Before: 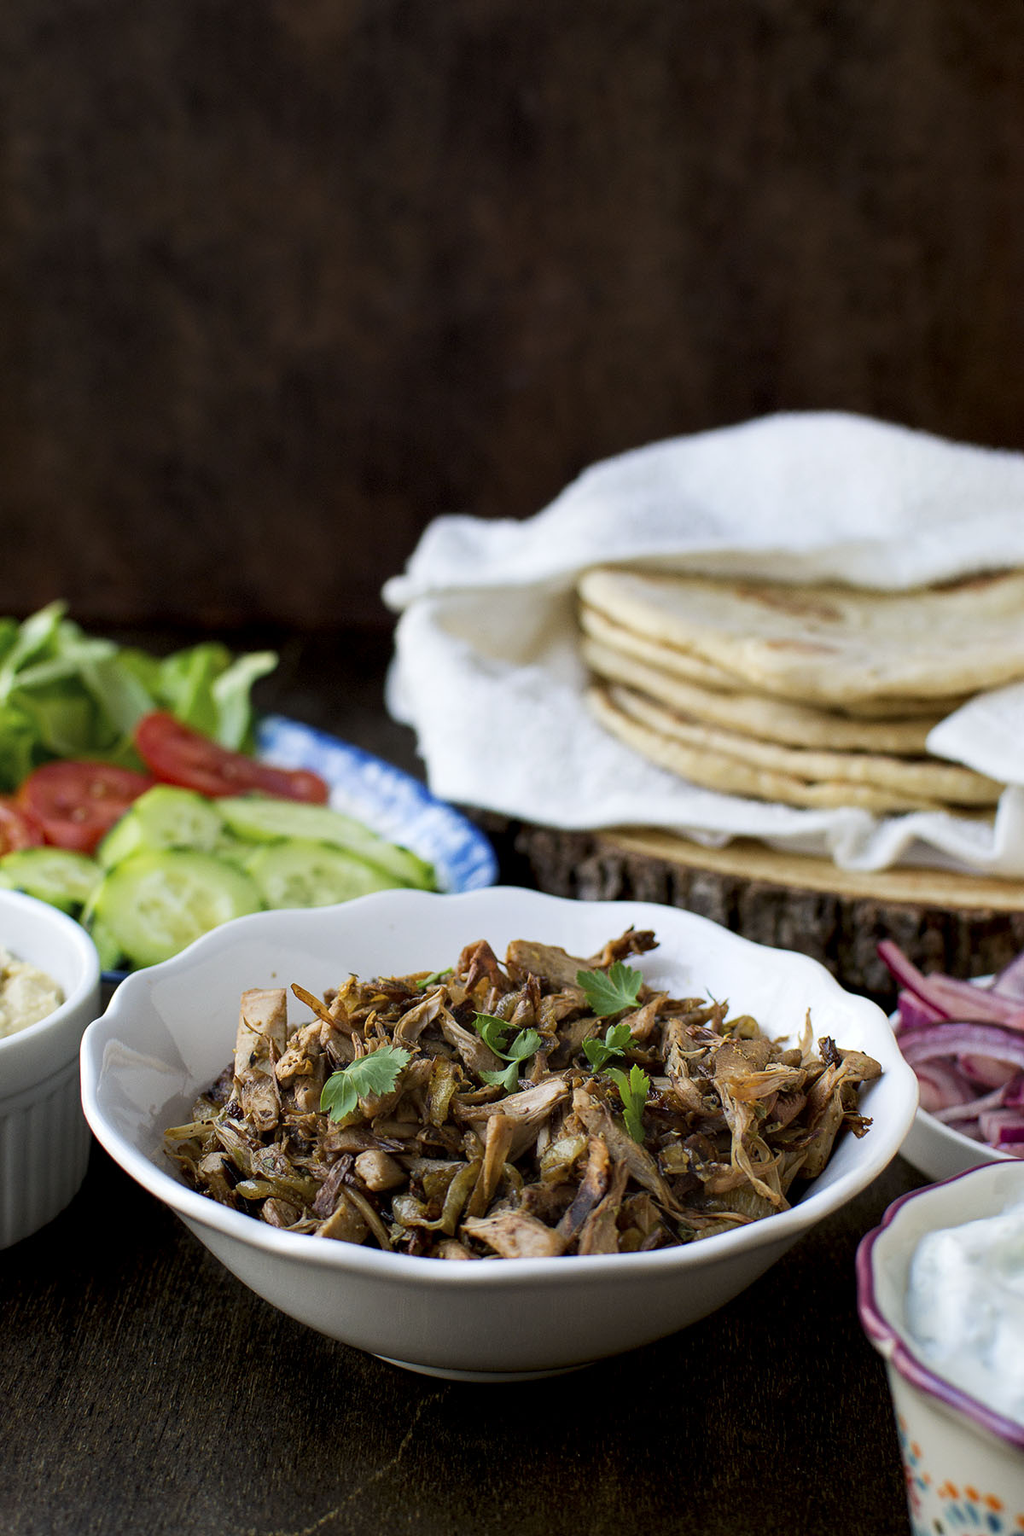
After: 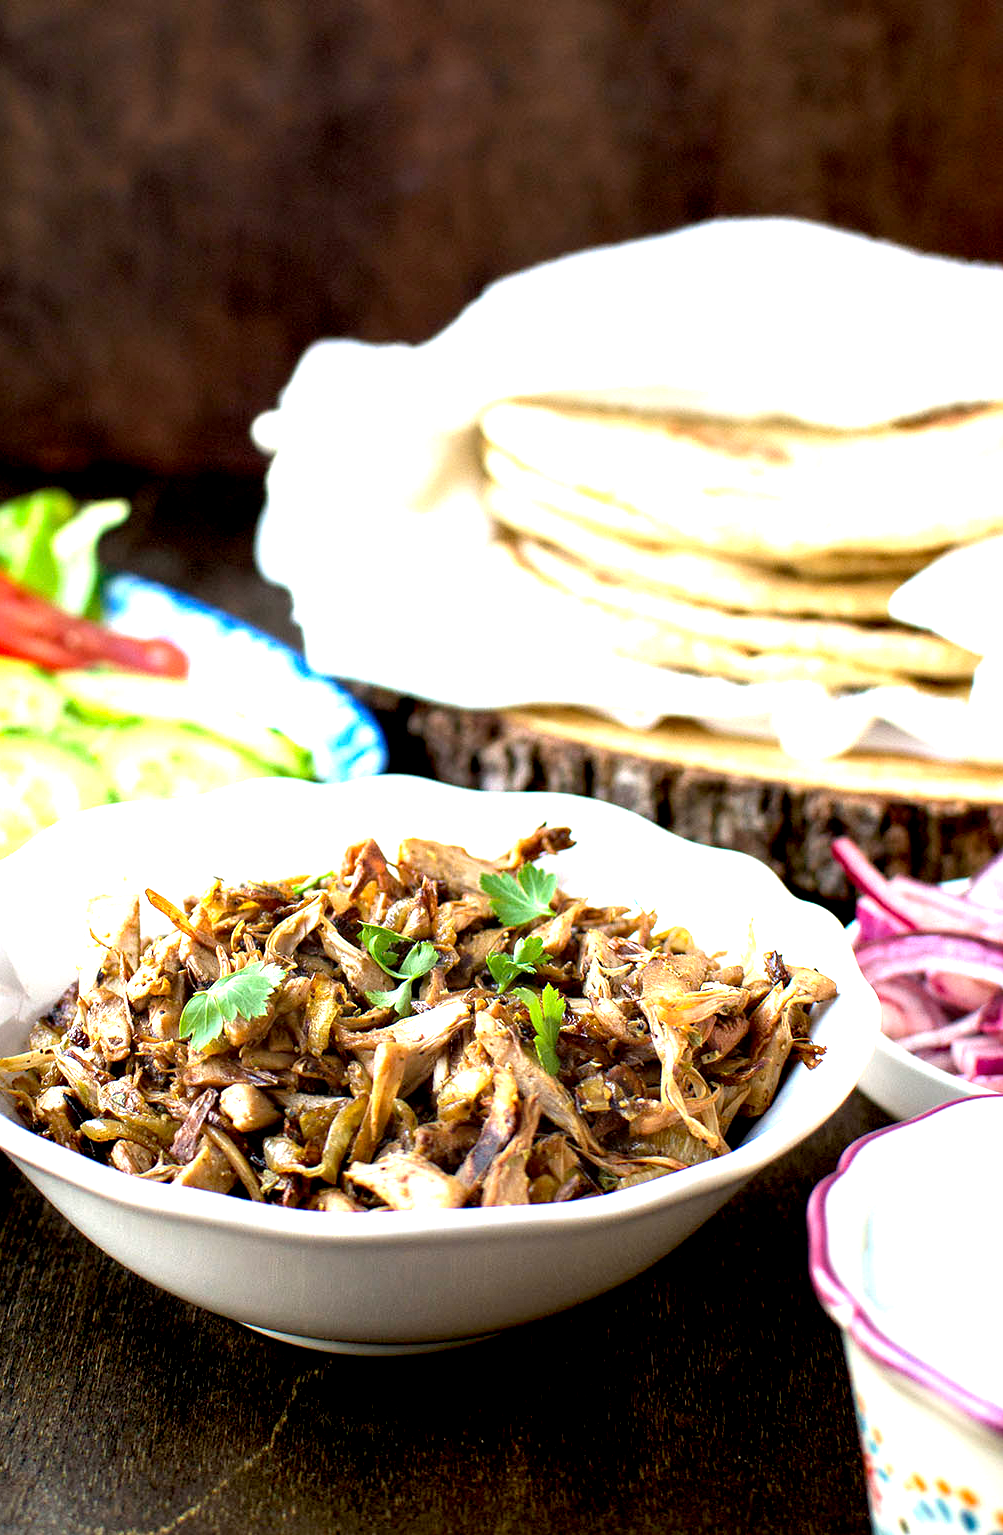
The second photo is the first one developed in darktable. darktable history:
crop: left 16.337%, top 14.694%
exposure: black level correction 0.001, exposure 1.804 EV, compensate highlight preservation false
